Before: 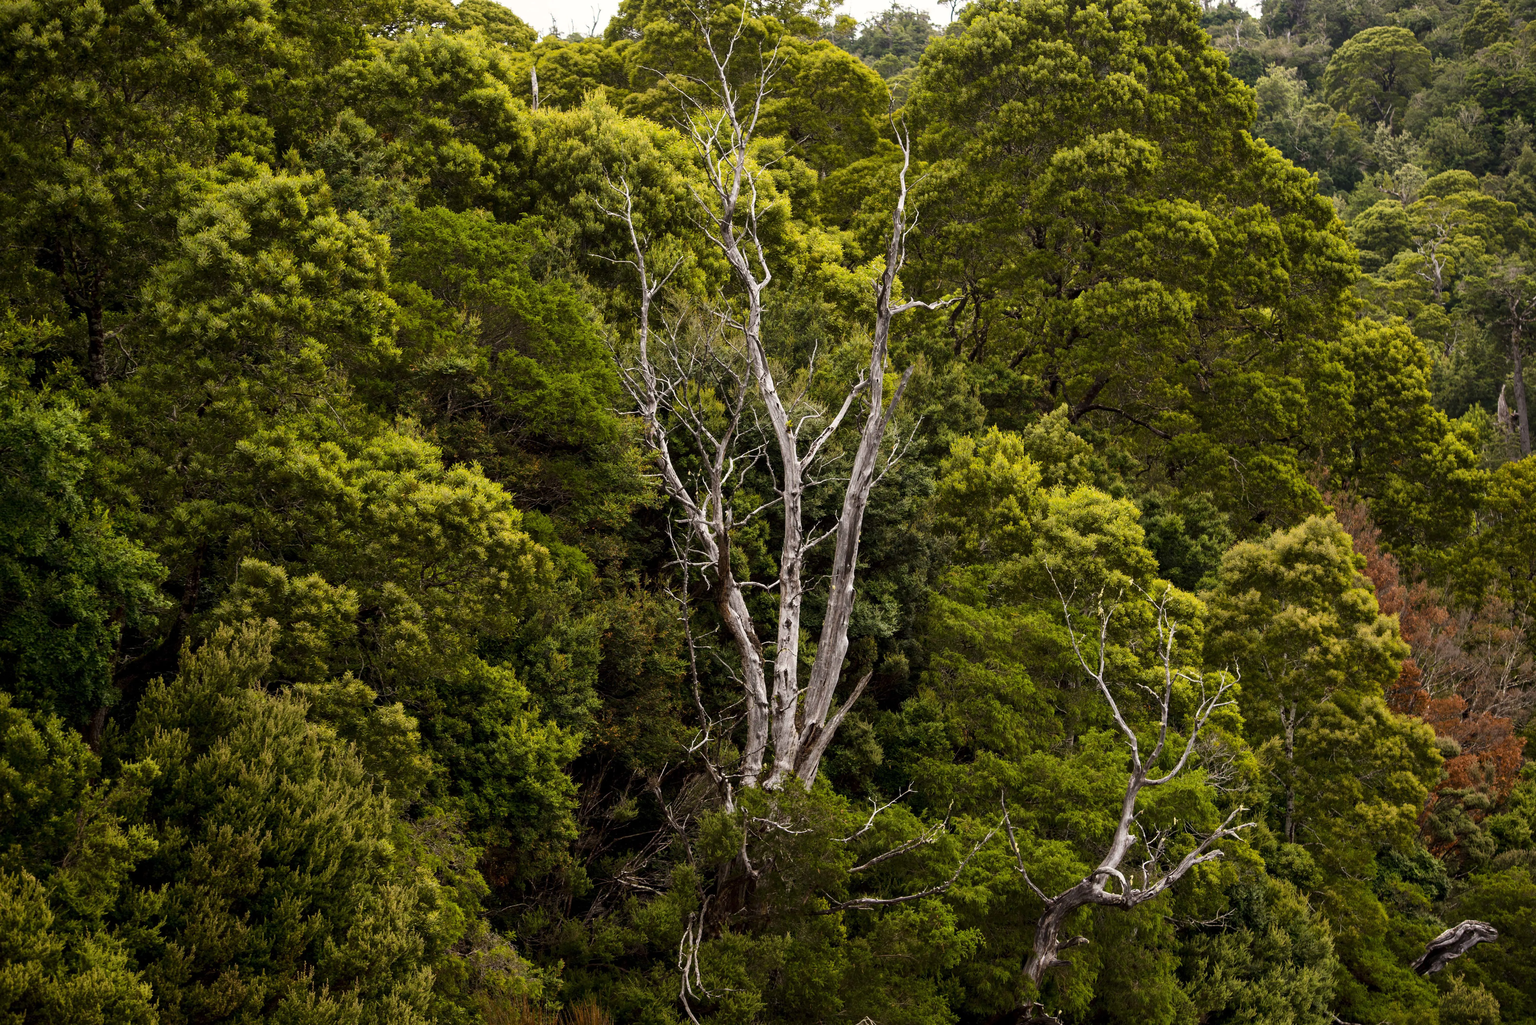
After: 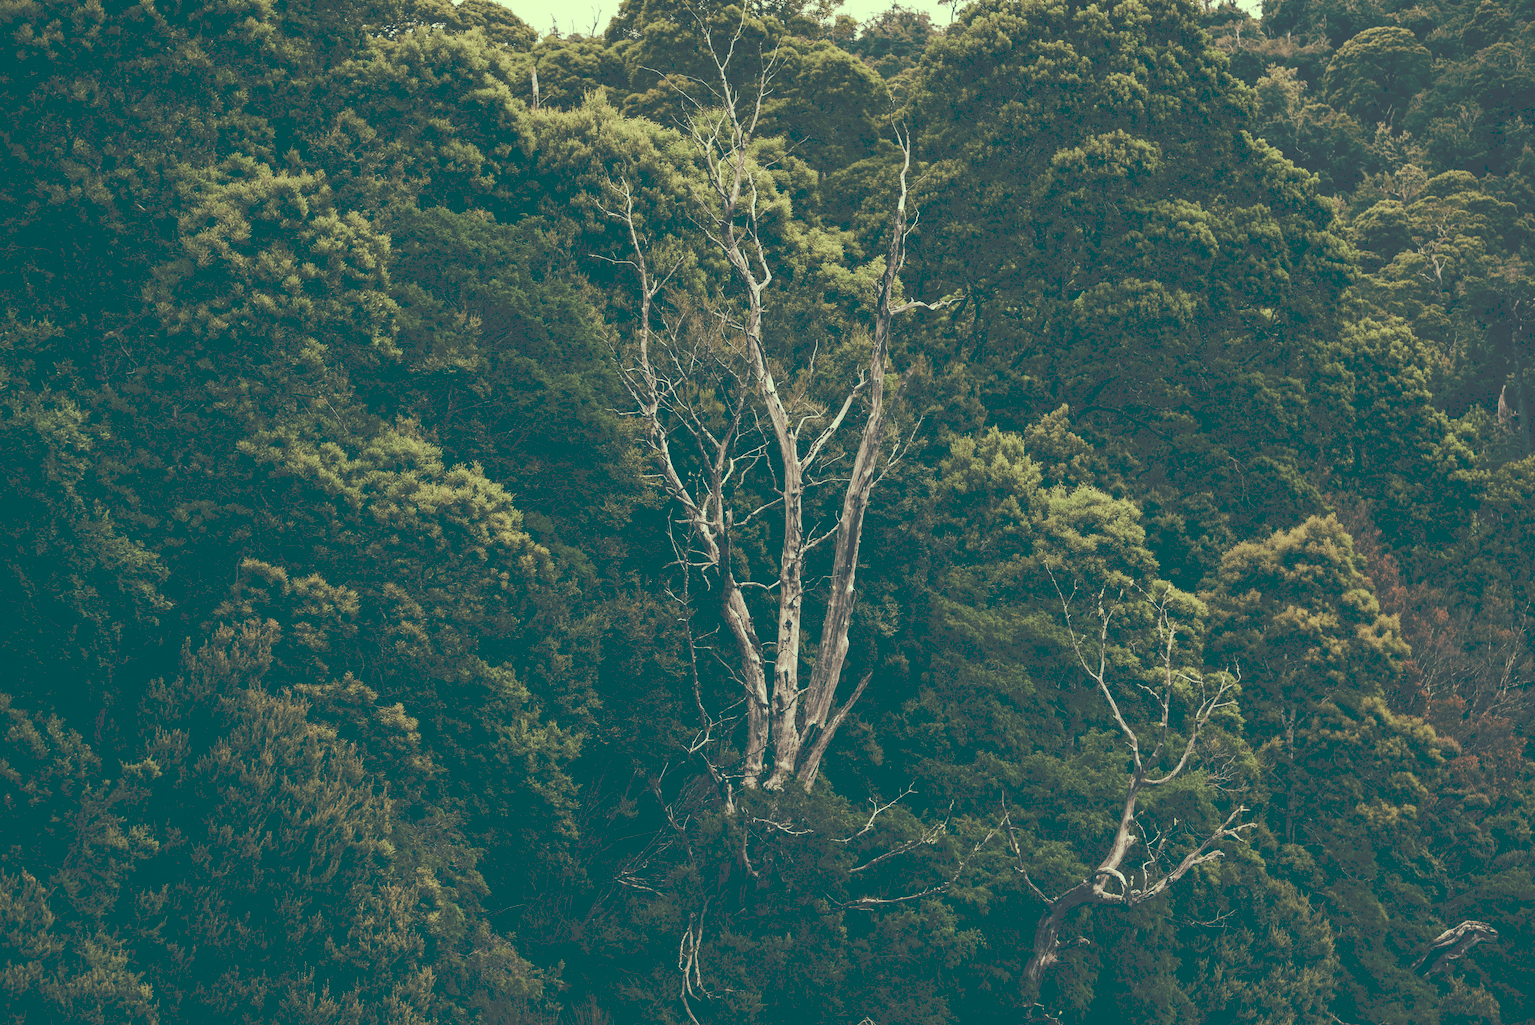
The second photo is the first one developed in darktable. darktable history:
tone curve: curves: ch0 [(0, 0) (0.003, 0.284) (0.011, 0.284) (0.025, 0.288) (0.044, 0.29) (0.069, 0.292) (0.1, 0.296) (0.136, 0.298) (0.177, 0.305) (0.224, 0.312) (0.277, 0.327) (0.335, 0.362) (0.399, 0.407) (0.468, 0.464) (0.543, 0.537) (0.623, 0.62) (0.709, 0.71) (0.801, 0.79) (0.898, 0.862) (1, 1)], preserve colors none
color look up table: target L [95.61, 91.14, 79.4, 73.12, 73.57, 65.23, 53.37, 46.97, 48.45, 45.34, 39.14, 23.46, 202.07, 78.76, 77.61, 72.51, 63.5, 61.74, 60.22, 52.81, 53.53, 46.1, 41.91, 33.79, 32.15, 20.92, 94.18, 91.01, 65.67, 87.7, 74.11, 66.46, 56.28, 47.08, 65.42, 38.37, 37.17, 38.24, 15.82, 13.63, 14.12, 14.35, 87.27, 64.3, 67.6, 51.9, 36.85, 25.08, 21.39], target a [-16.9, -21.81, -41.83, -39.2, -5.491, -28.39, -44.07, -31.7, -30.25, -22.09, -11.22, -61.5, 0, 3.072, 8.91, 22.62, 3.056, 23.39, 34.7, 3.861, 38.45, 15.11, 24.54, -0.217, 15.38, -39.63, -5.192, -0.688, 11.22, 2.833, 8.881, 2.534, 32.57, -0.337, 15.58, -7.804, 3.717, 10.5, -42.53, -34.04, -38.03, -36.94, -25.79, -32.79, -2.869, -23.54, -24.77, -53.73, -54.32], target b [34.33, 39.75, 29.79, 15.31, 21.1, 21.7, 22.06, 16.41, 9.79, 0.651, 8.15, -11.85, -0.001, 42.31, 26.25, 24.91, 31.42, 37.18, 34.65, 7.274, 14.97, 15.87, 3.759, -3.214, 4.096, -15.26, 19.9, 15.77, 11.95, 12.23, 8.747, -15.9, 1.731, -3.124, -1.878, -18.84, -13.94, -31.28, -25.25, -35.78, -27.43, -32.35, 11.15, 4.881, 7.535, -14.46, -9.76, -14.48, -23.06], num patches 49
